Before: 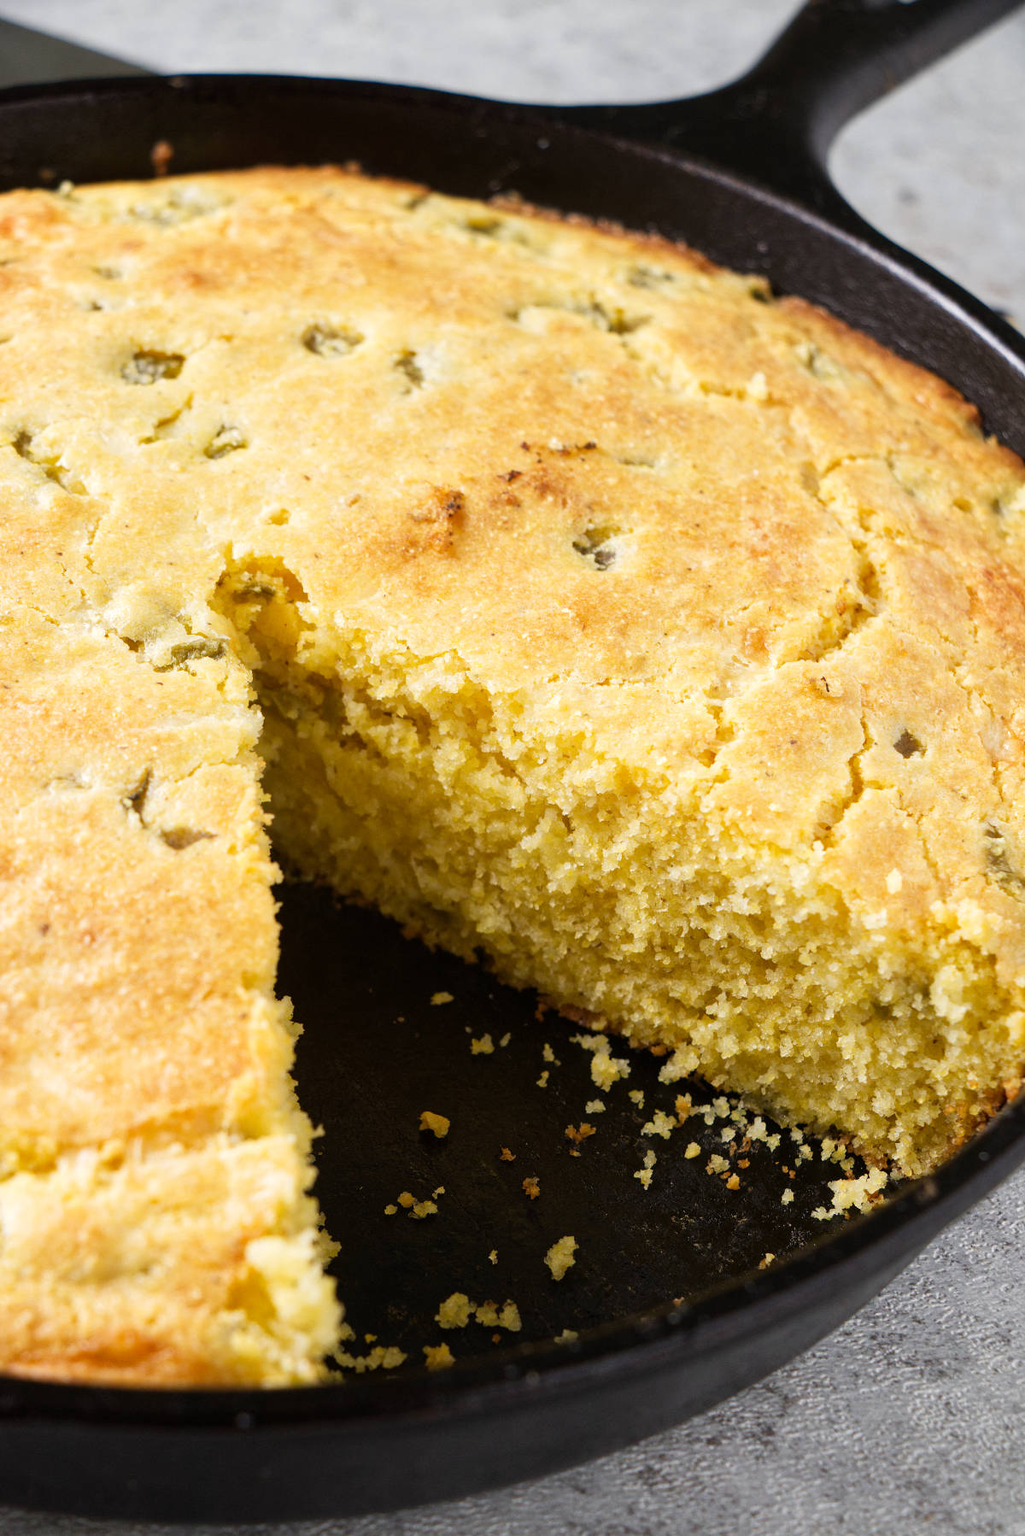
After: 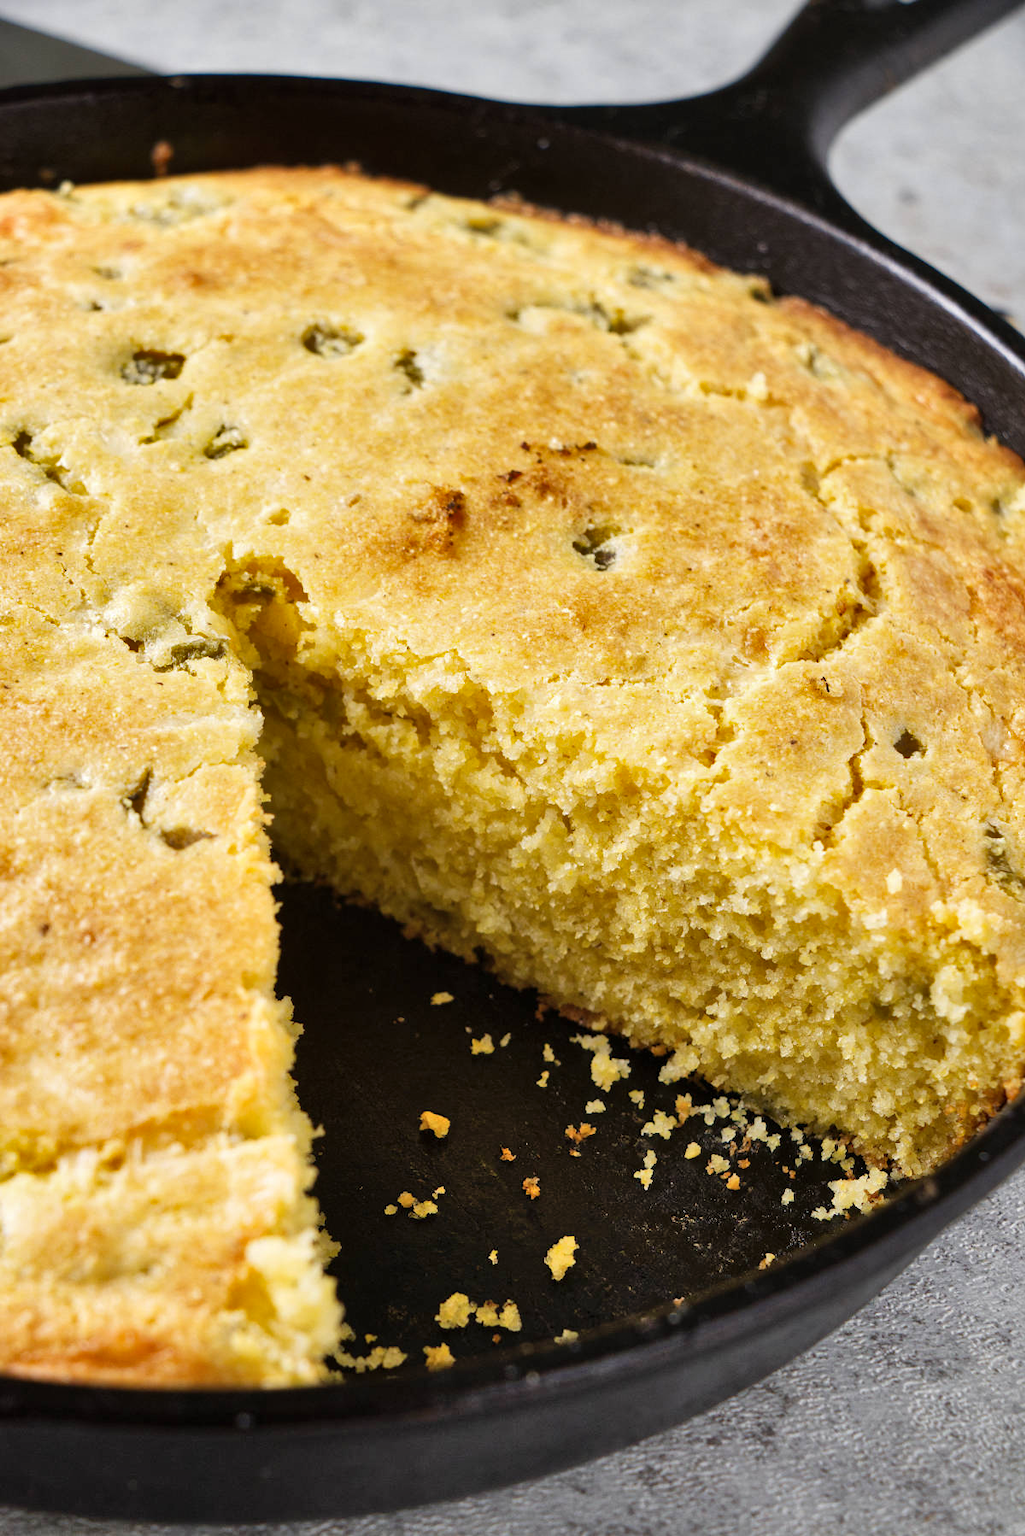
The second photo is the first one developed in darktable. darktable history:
shadows and highlights: shadows 60, soften with gaussian
tone equalizer: on, module defaults
